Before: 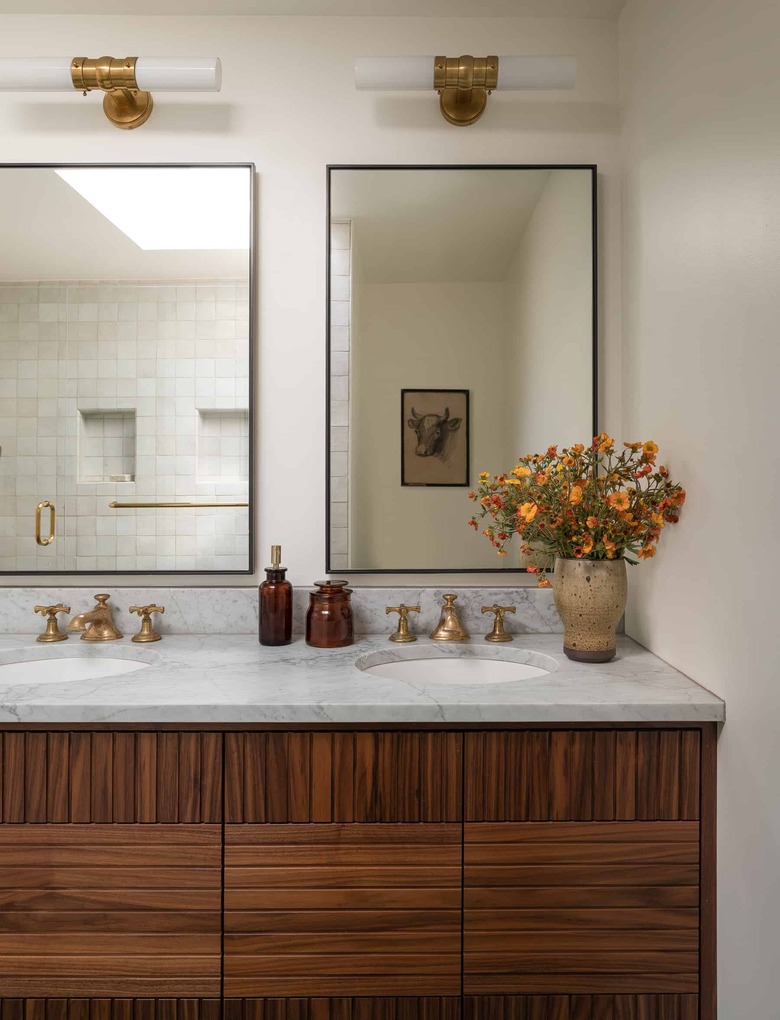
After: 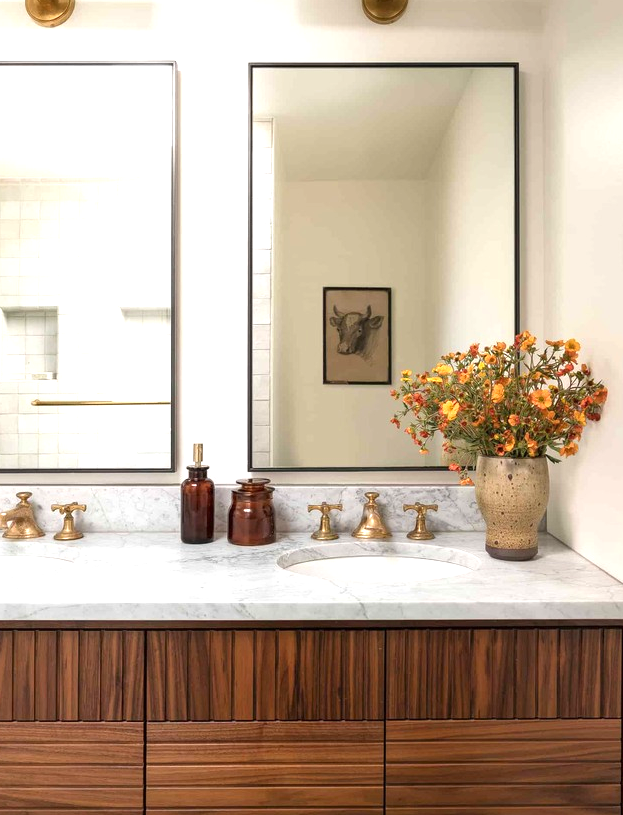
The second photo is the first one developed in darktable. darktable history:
exposure: exposure 1 EV, compensate highlight preservation false
crop and rotate: left 10.071%, top 10.071%, right 10.02%, bottom 10.02%
